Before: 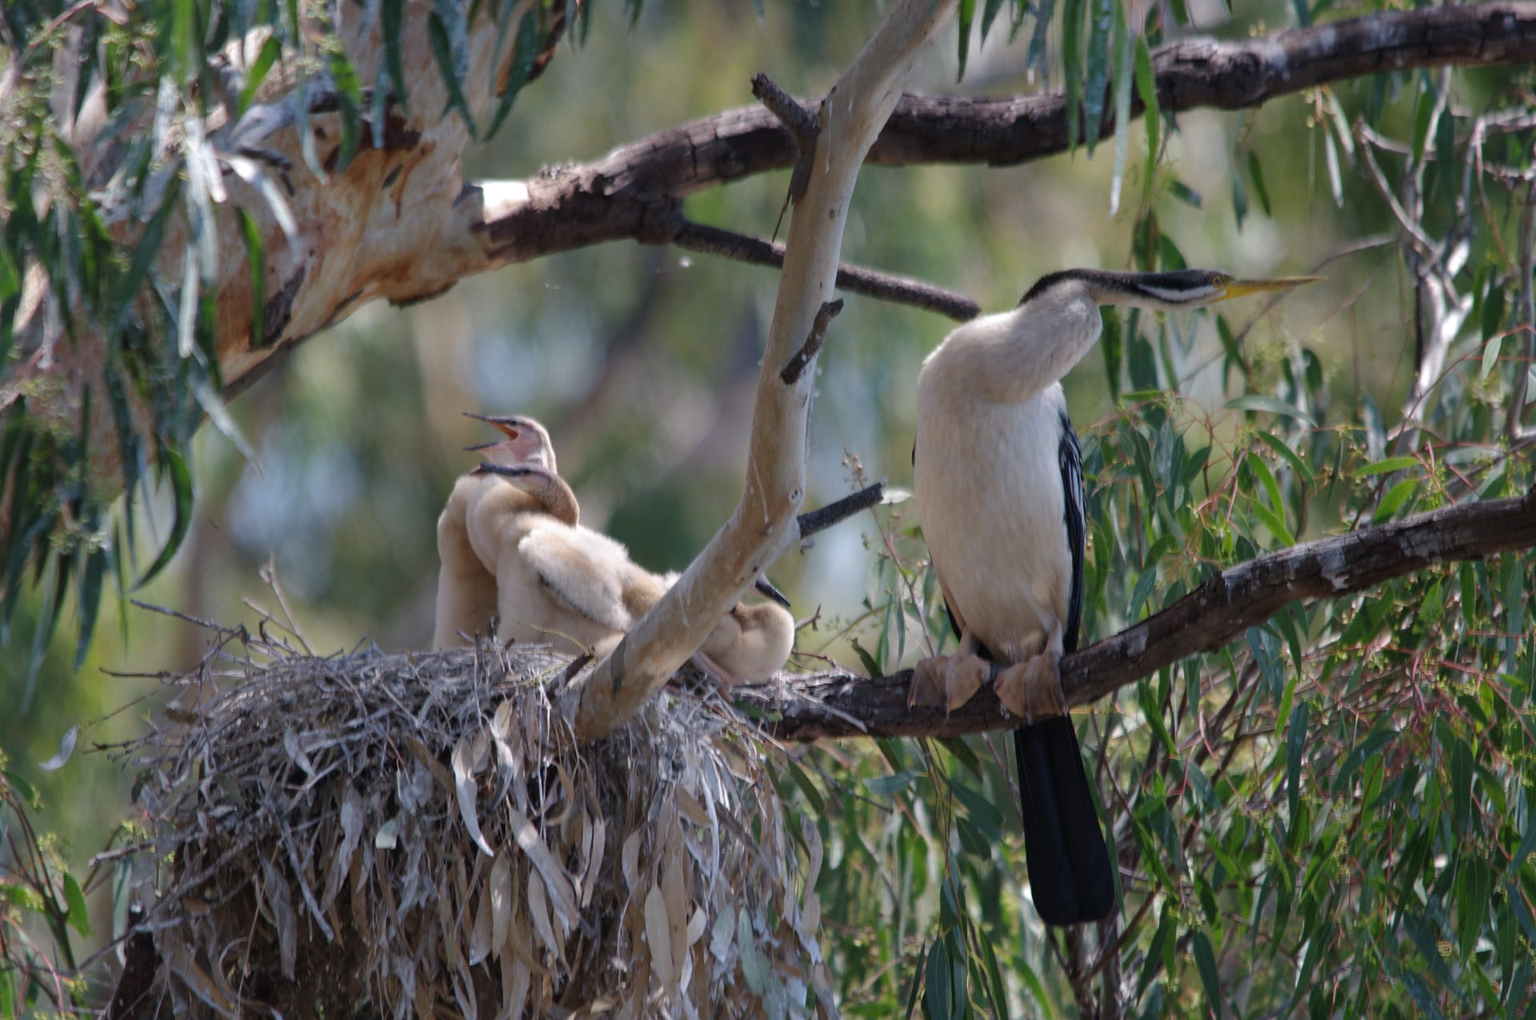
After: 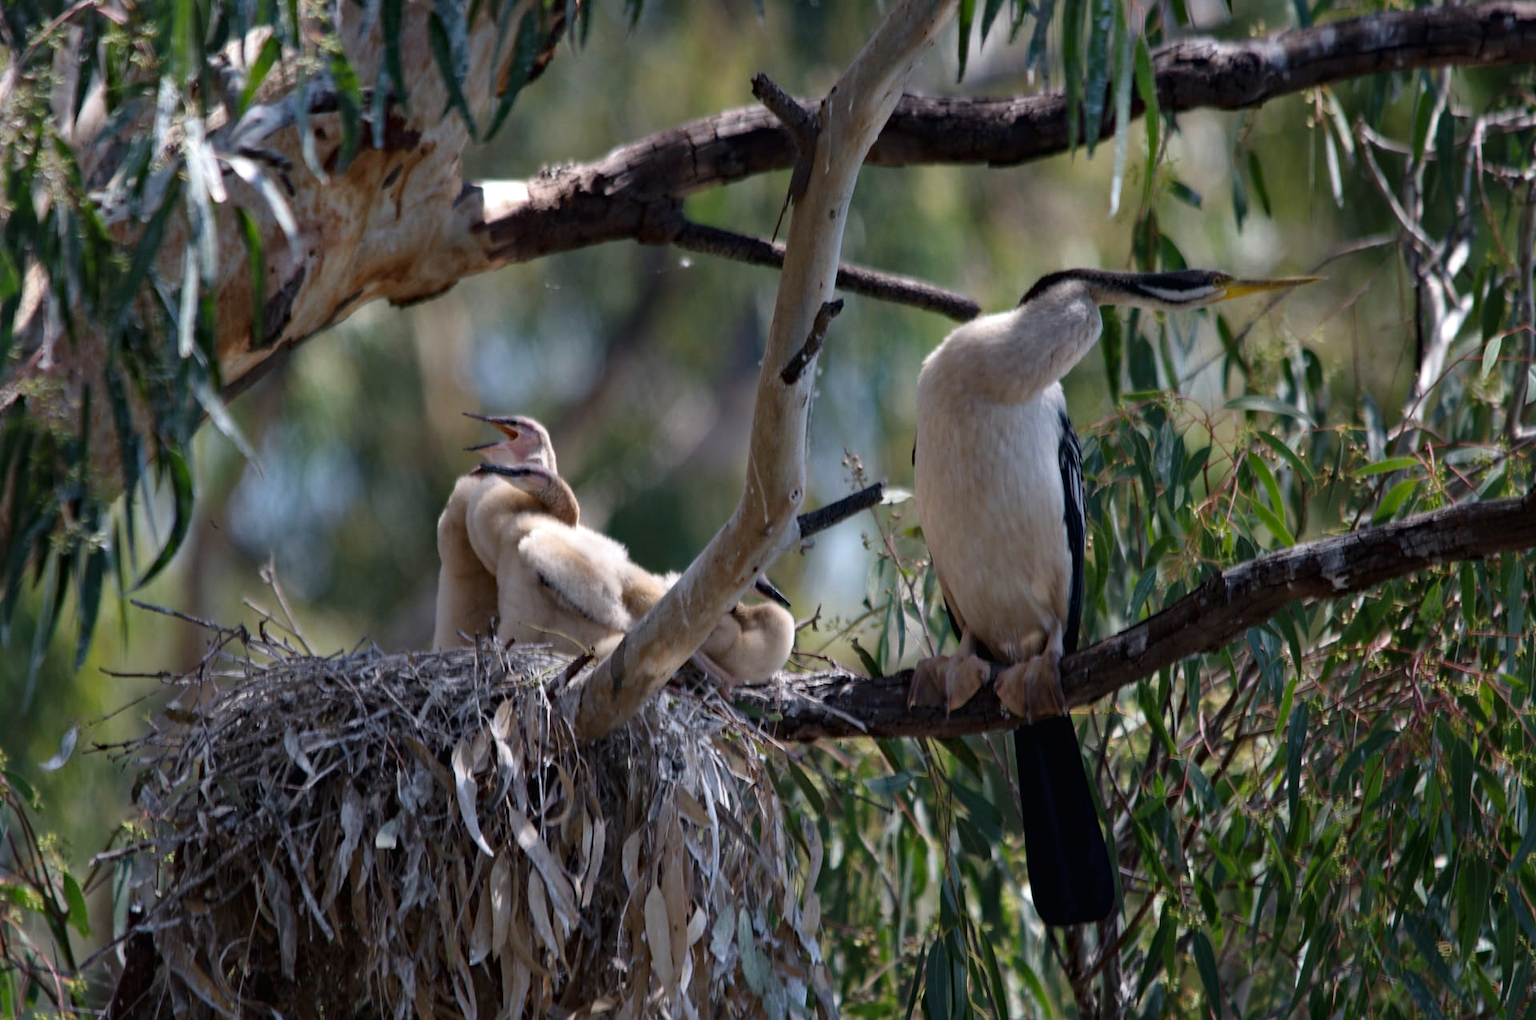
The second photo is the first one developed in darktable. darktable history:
haze removal: compatibility mode true, adaptive false
tone curve: curves: ch0 [(0.016, 0.011) (0.204, 0.146) (0.515, 0.476) (0.78, 0.795) (1, 0.981)], color space Lab, linked channels, preserve colors none
